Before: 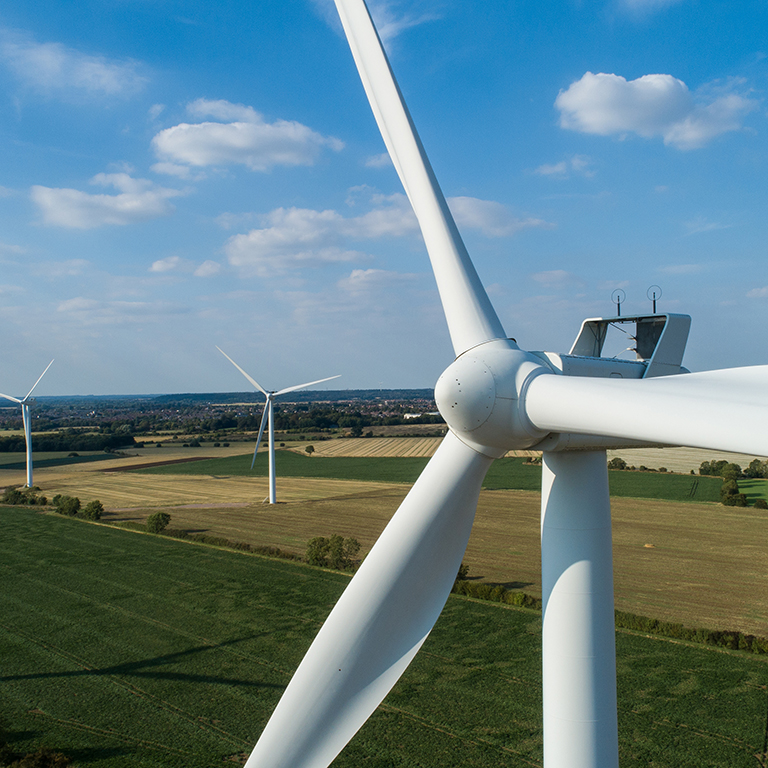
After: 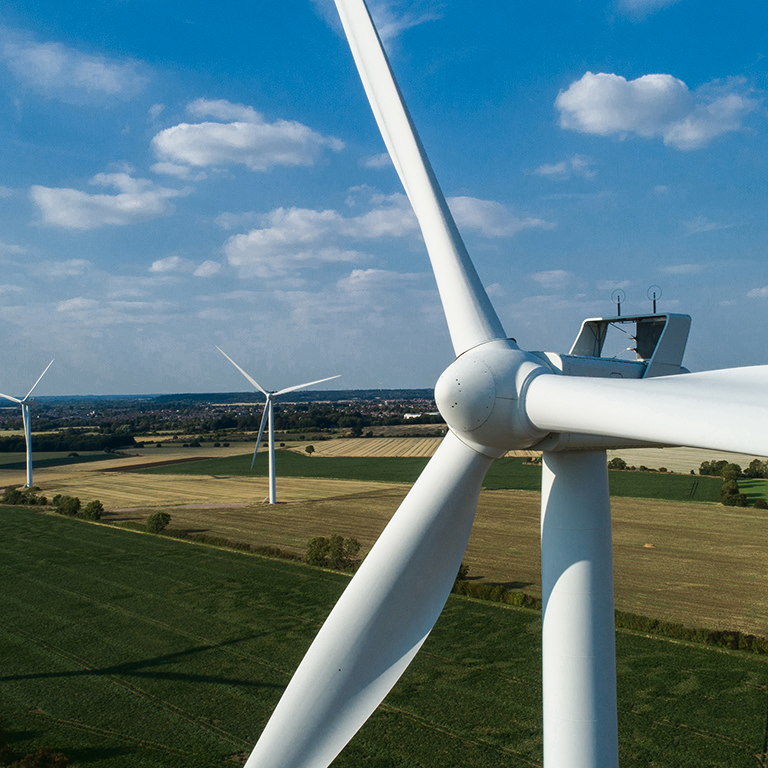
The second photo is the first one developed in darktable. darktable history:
color zones: curves: ch0 [(0.25, 0.5) (0.636, 0.25) (0.75, 0.5)]
tone curve: curves: ch0 [(0, 0.021) (0.059, 0.053) (0.212, 0.18) (0.337, 0.304) (0.495, 0.505) (0.725, 0.731) (0.89, 0.919) (1, 1)]; ch1 [(0, 0) (0.094, 0.081) (0.311, 0.282) (0.421, 0.417) (0.479, 0.475) (0.54, 0.55) (0.615, 0.65) (0.683, 0.688) (1, 1)]; ch2 [(0, 0) (0.257, 0.217) (0.44, 0.431) (0.498, 0.507) (0.603, 0.598) (1, 1)]
